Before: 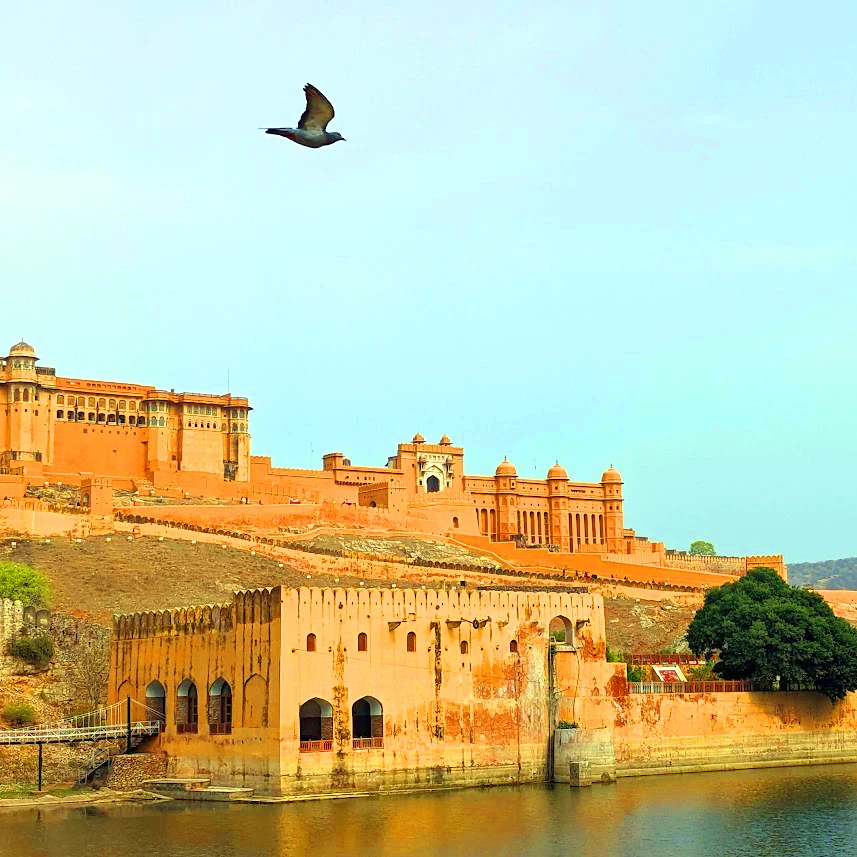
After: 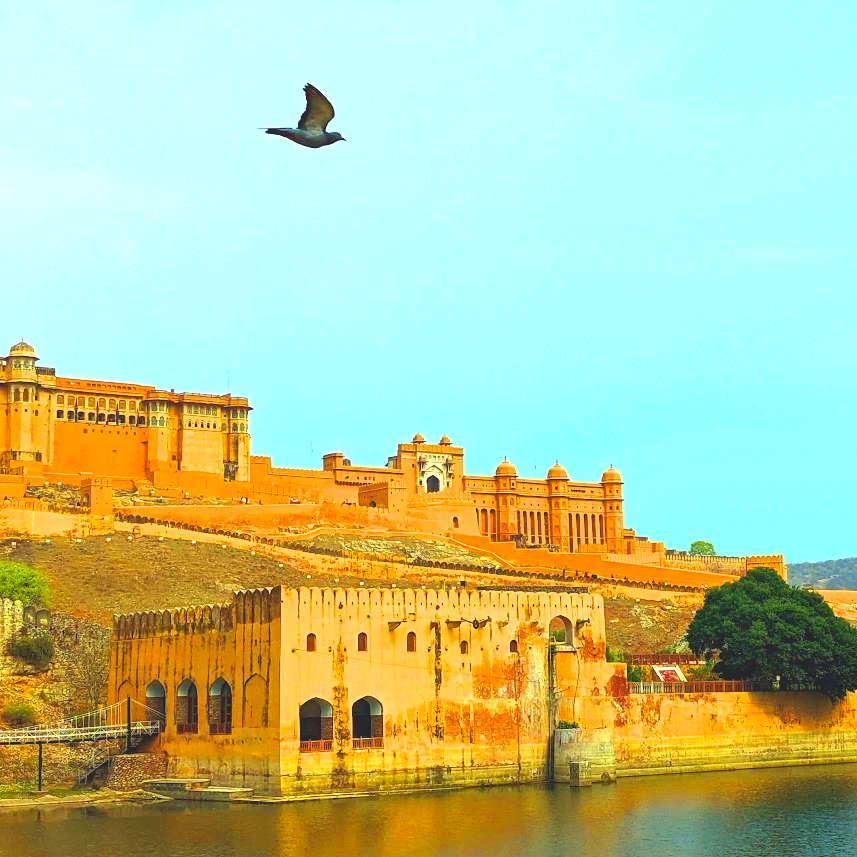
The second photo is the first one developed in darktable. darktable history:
contrast brightness saturation: contrast -0.292
color balance rgb: shadows lift › chroma 2.013%, shadows lift › hue 219.67°, highlights gain › luminance 16.375%, highlights gain › chroma 2.946%, highlights gain › hue 261.5°, perceptual saturation grading › global saturation 0.034%, perceptual brilliance grading › global brilliance 15.178%, perceptual brilliance grading › shadows -35.571%, global vibrance 20%
